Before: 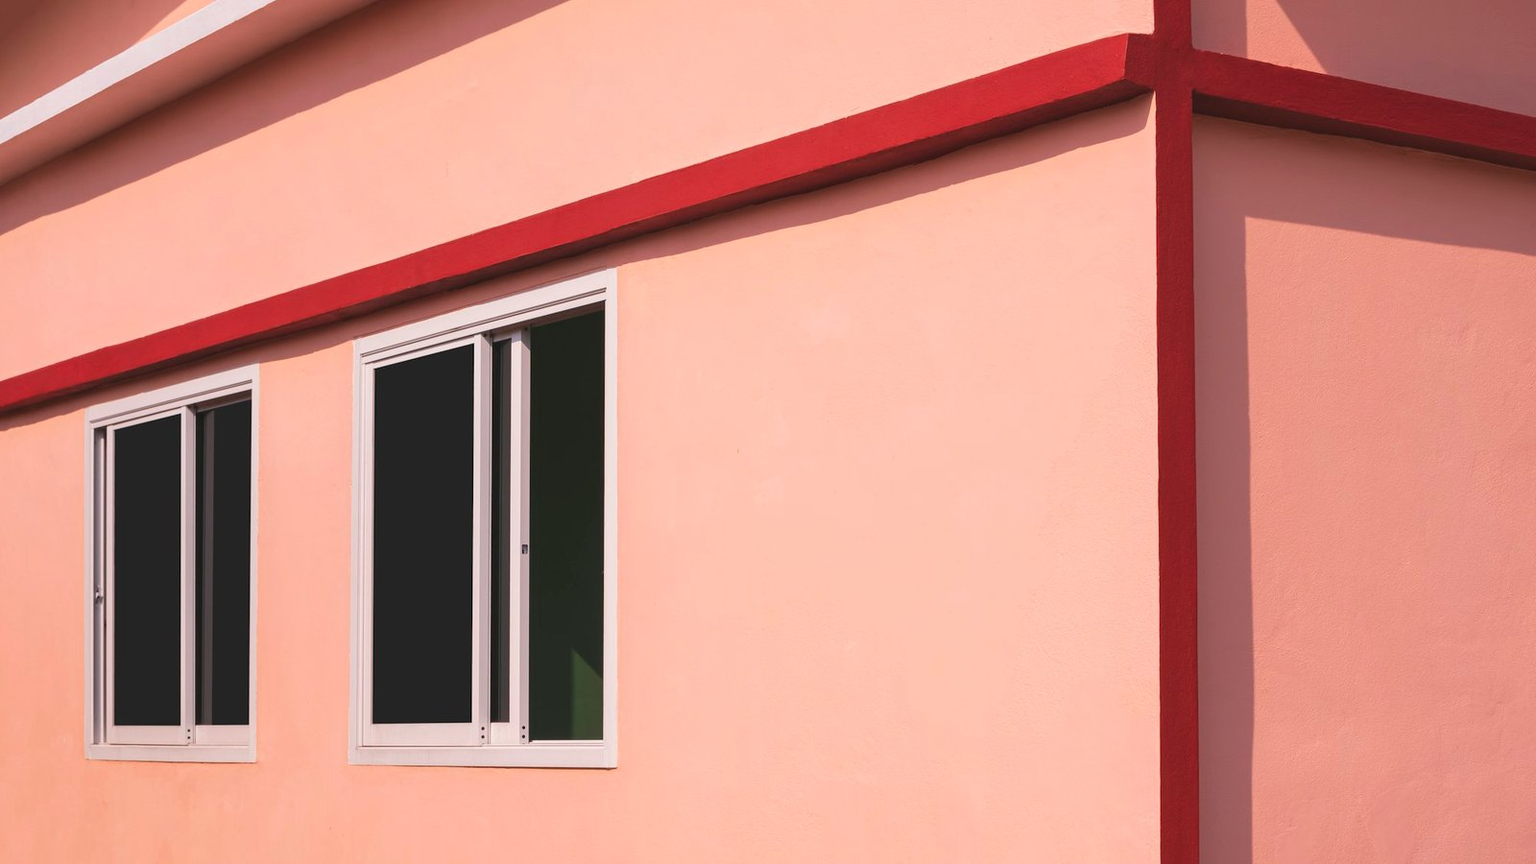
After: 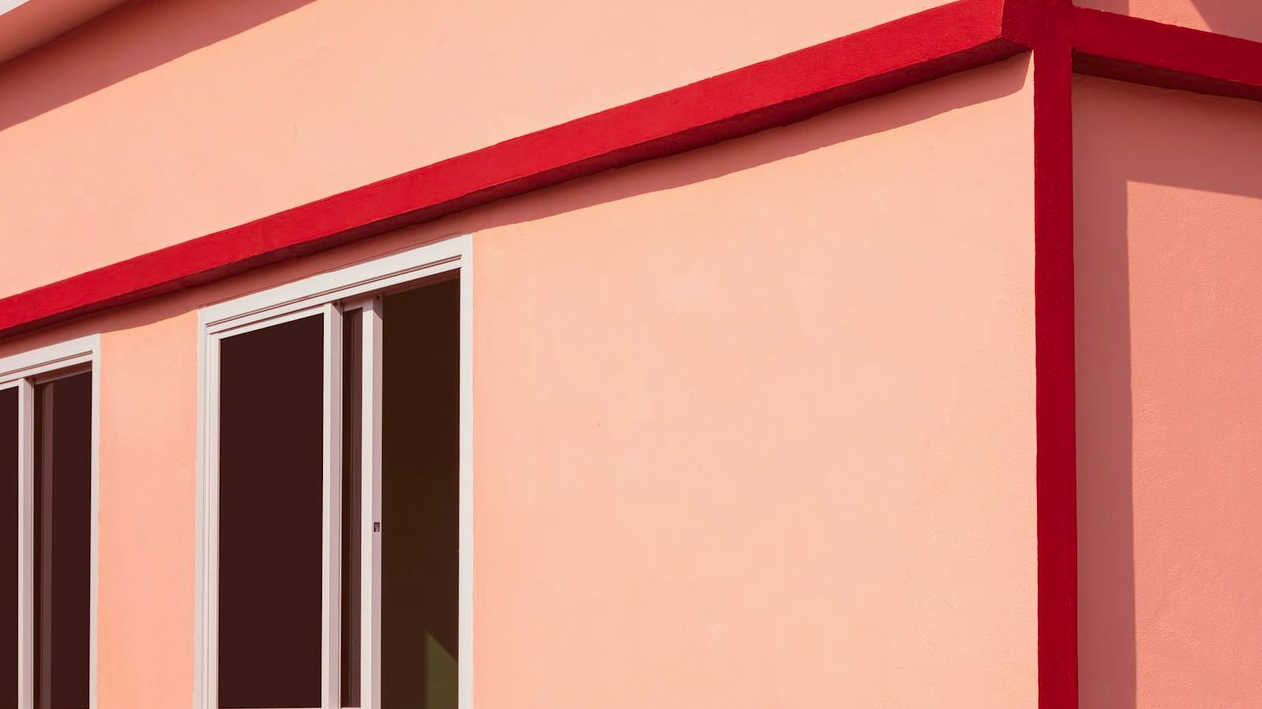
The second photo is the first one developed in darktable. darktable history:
color correction: highlights a* -7.23, highlights b* -0.189, shadows a* 20.1, shadows b* 11.74
crop and rotate: left 10.668%, top 5.038%, right 10.439%, bottom 16.105%
